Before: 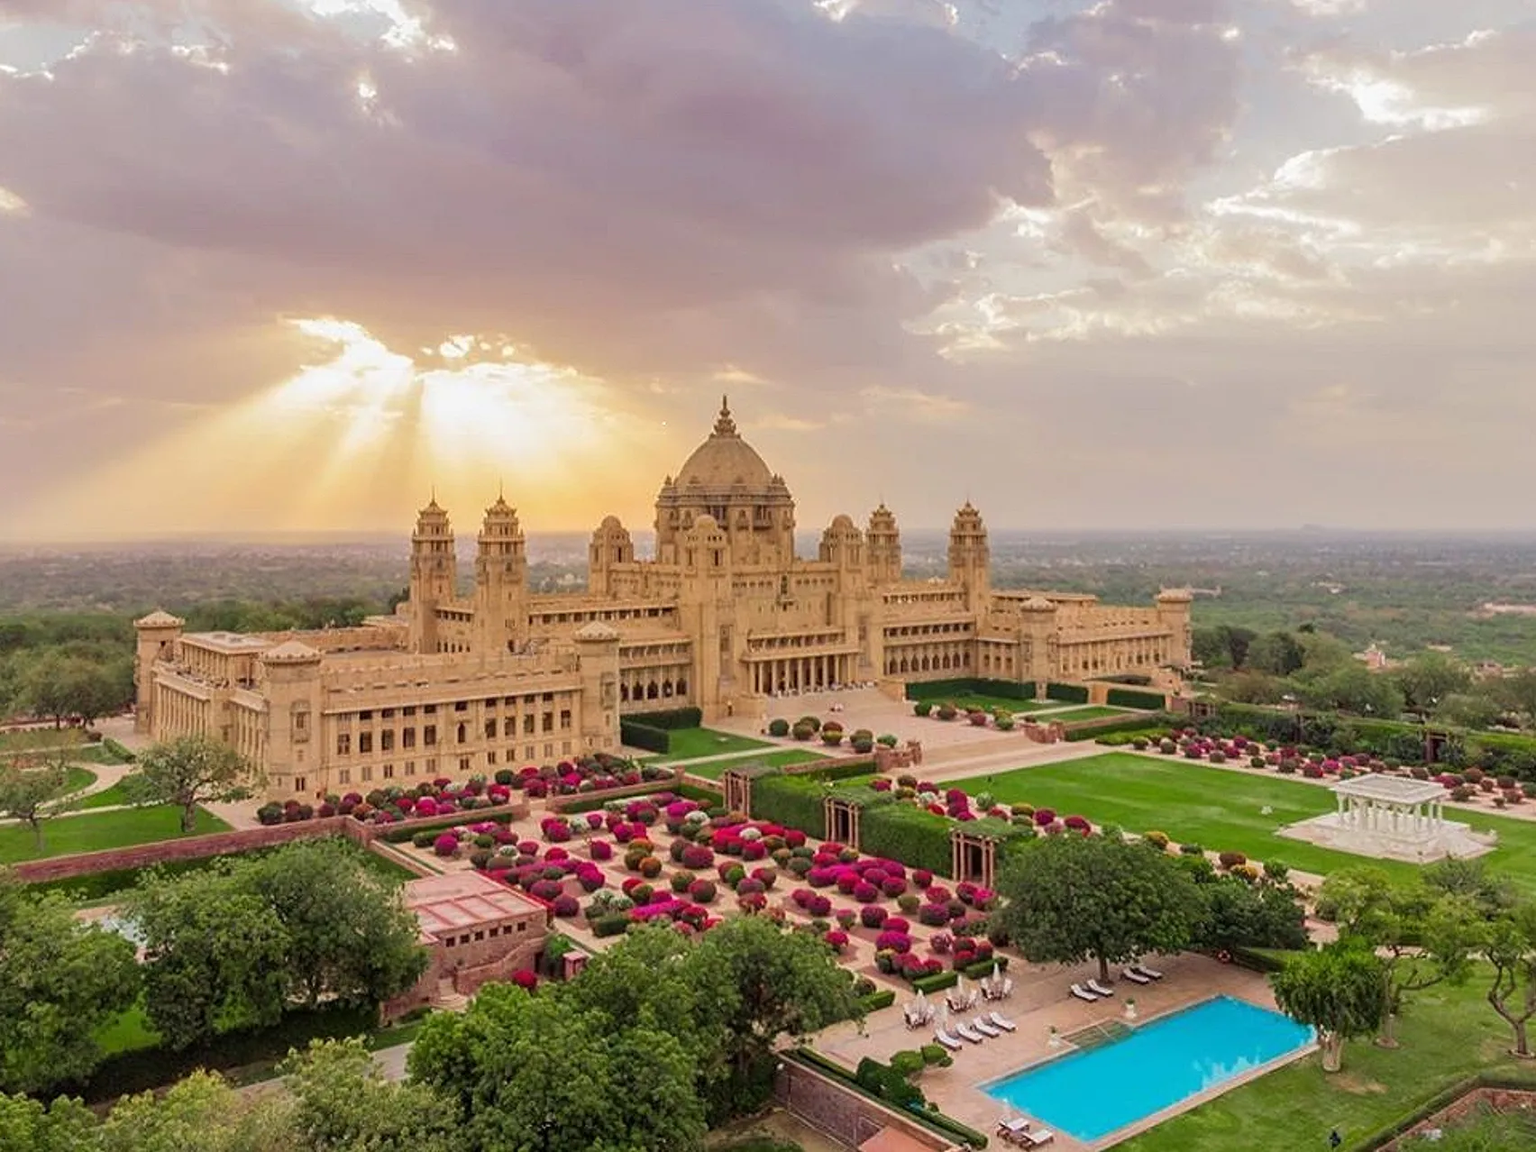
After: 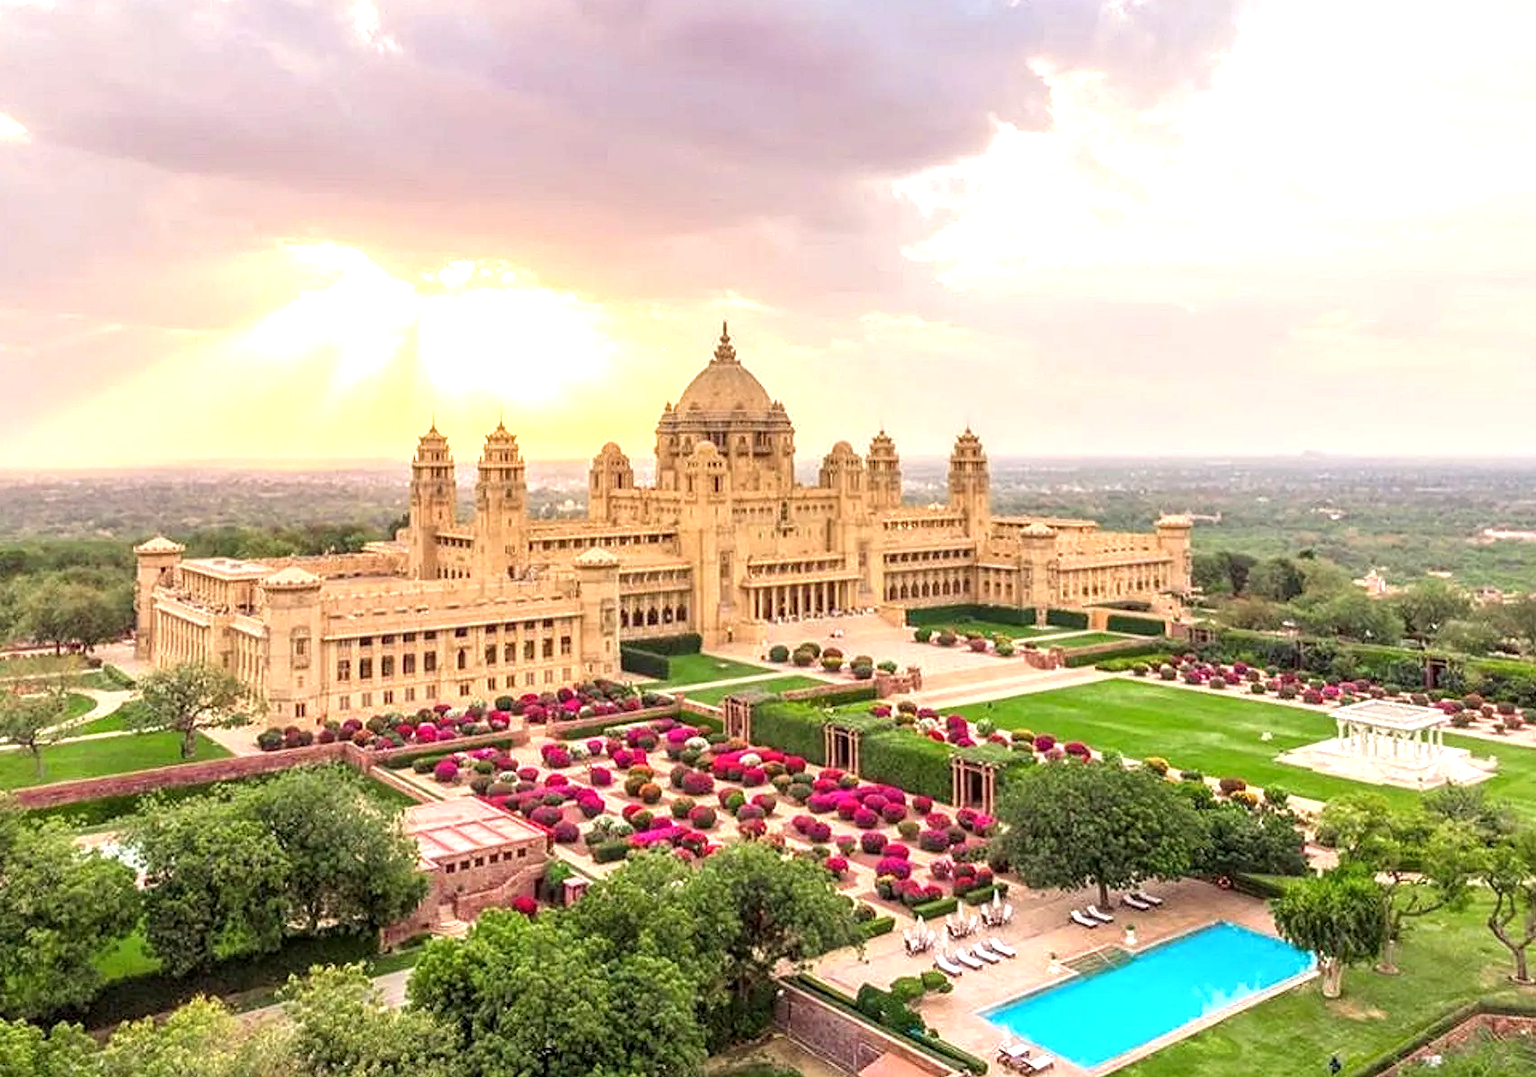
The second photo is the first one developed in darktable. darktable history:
local contrast: on, module defaults
exposure: exposure 0.998 EV, compensate highlight preservation false
crop and rotate: top 6.455%
